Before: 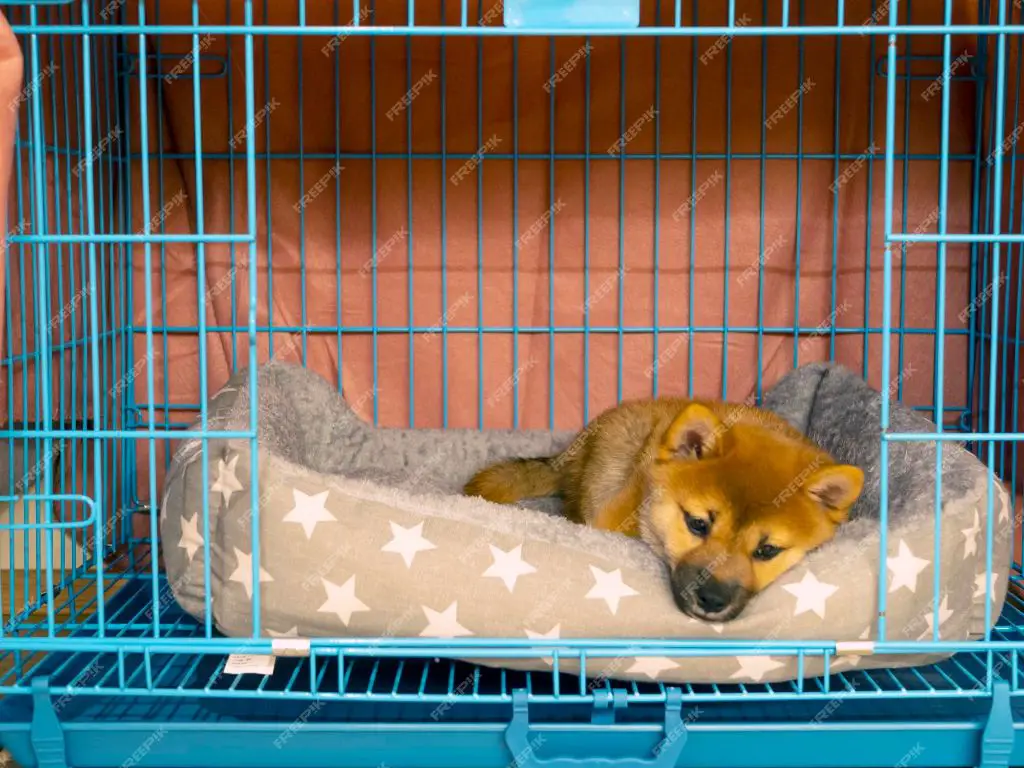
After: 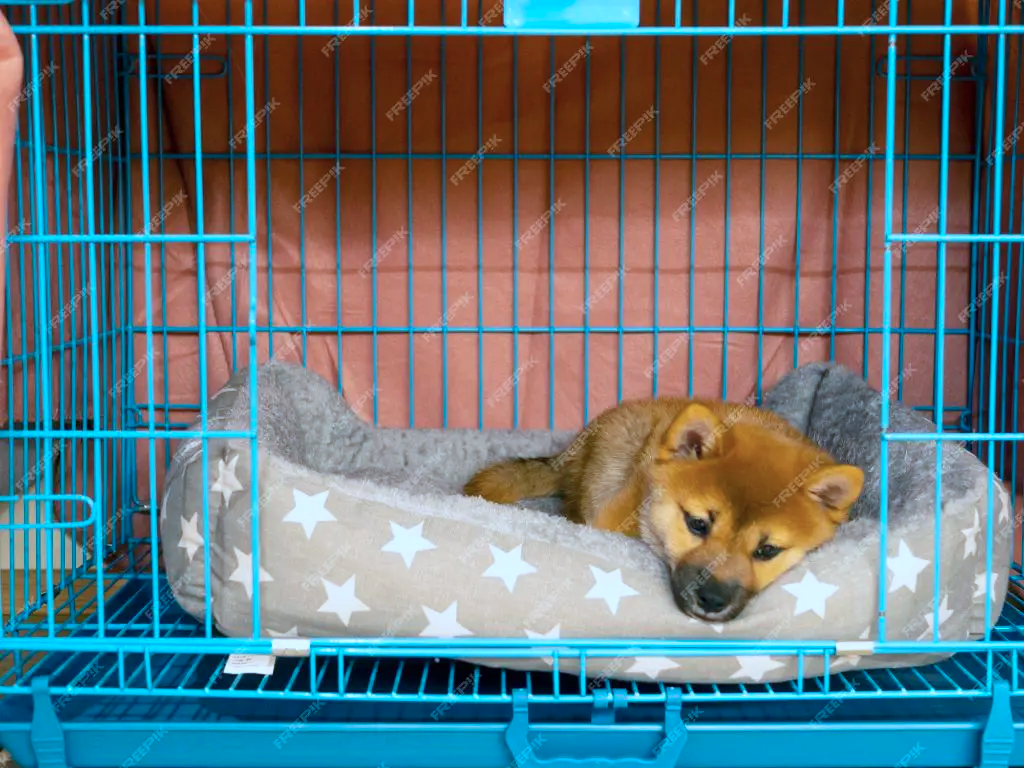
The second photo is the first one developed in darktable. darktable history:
color correction: highlights a* -9.88, highlights b* -21.32
